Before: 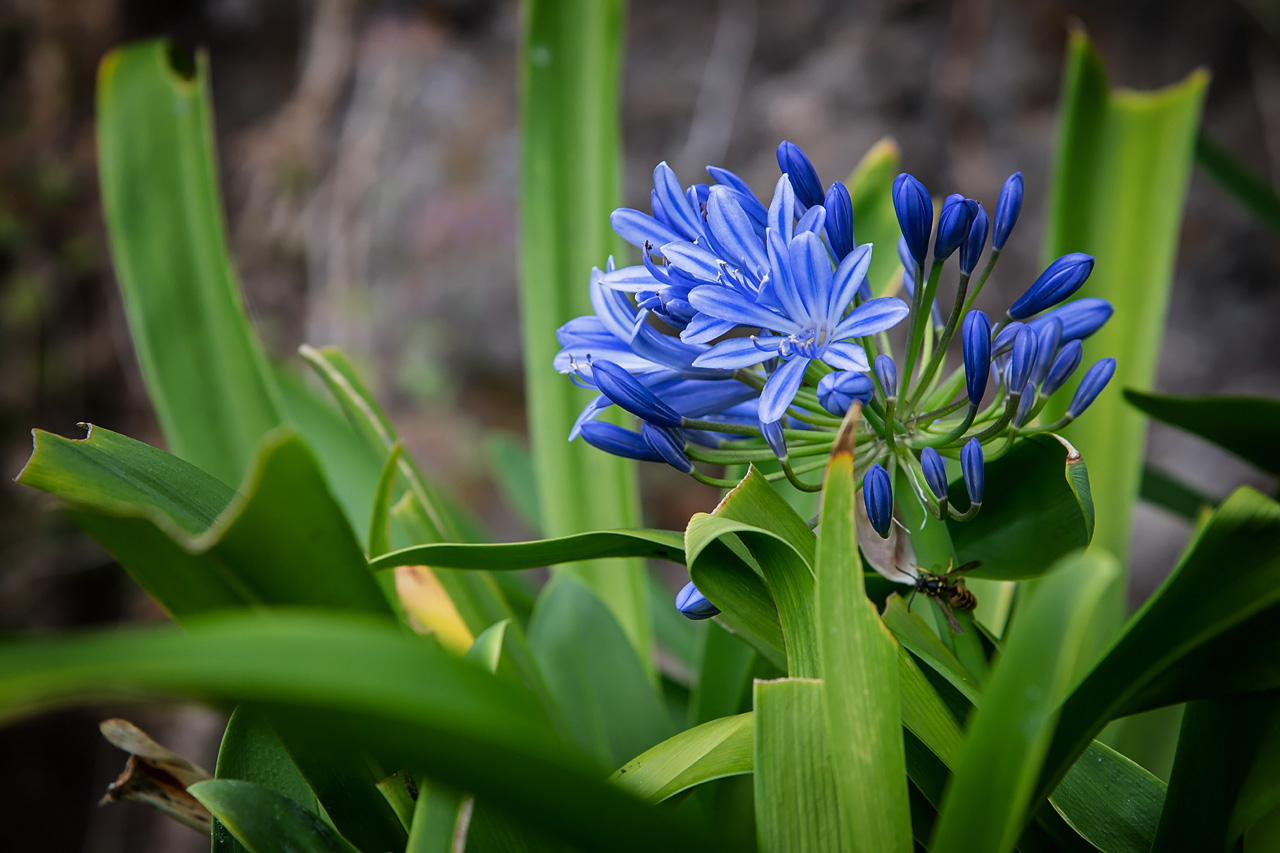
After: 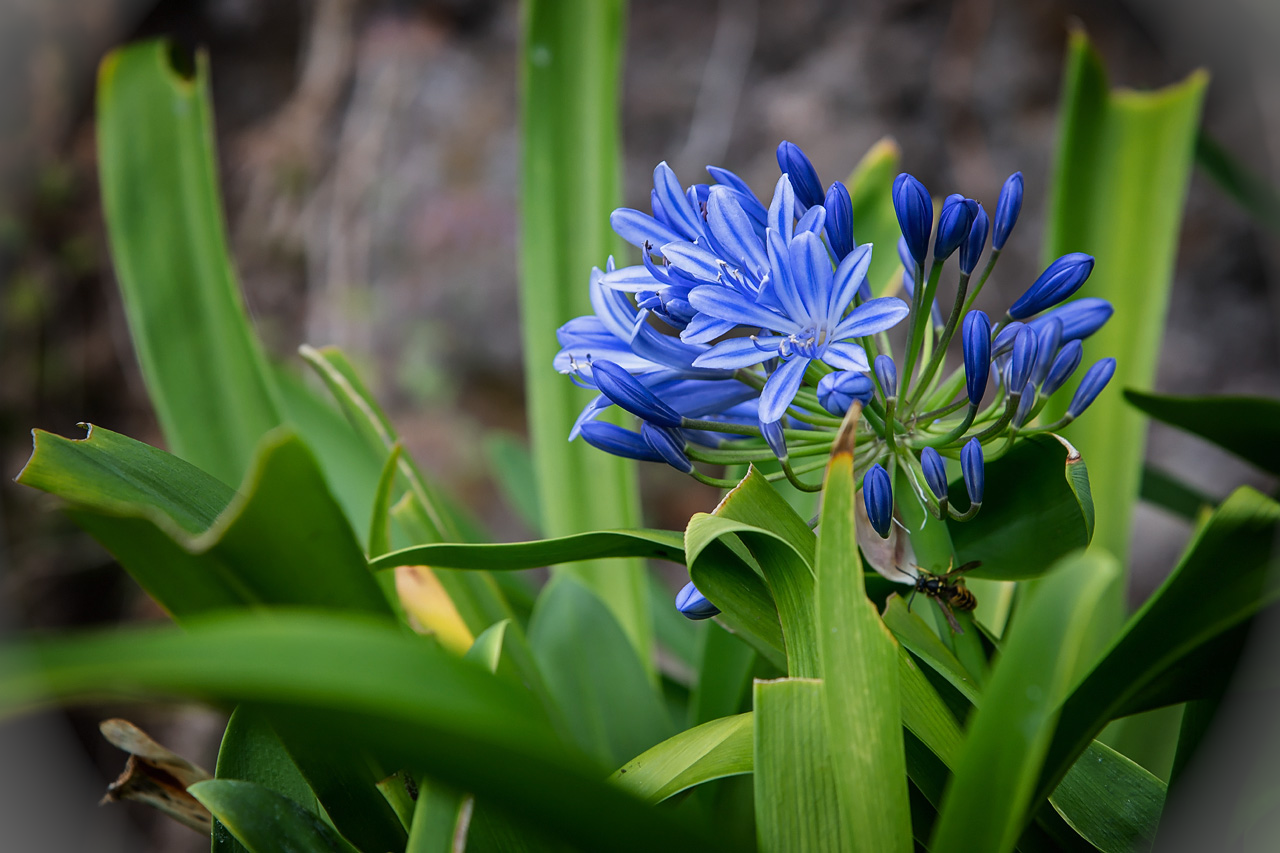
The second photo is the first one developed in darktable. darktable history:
vignetting: fall-off start 100%, brightness 0.3, saturation 0
